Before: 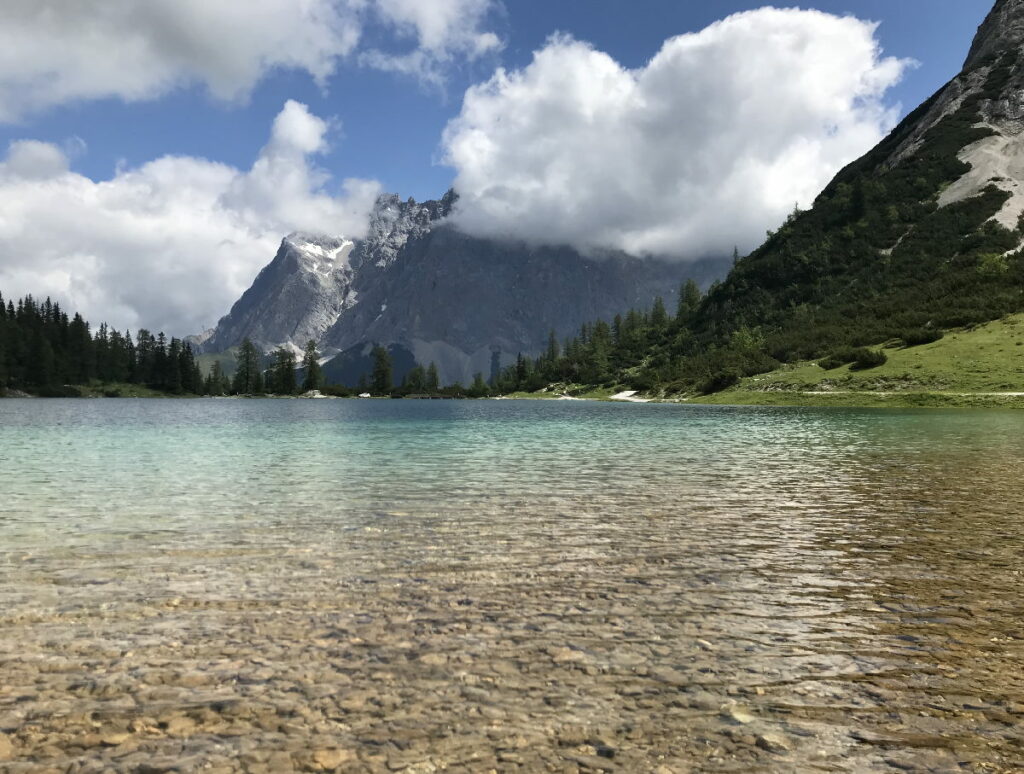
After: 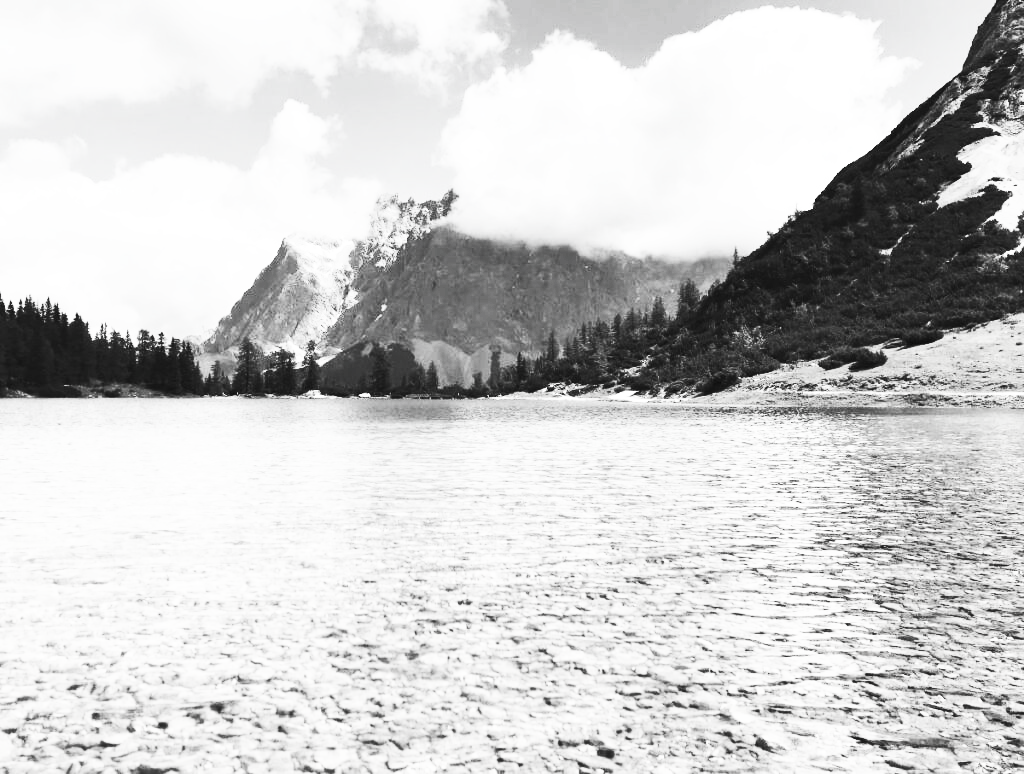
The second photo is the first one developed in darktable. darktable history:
contrast brightness saturation: contrast 0.545, brightness 0.484, saturation -0.992
base curve: curves: ch0 [(0, 0) (0.028, 0.03) (0.121, 0.232) (0.46, 0.748) (0.859, 0.968) (1, 1)], preserve colors none
